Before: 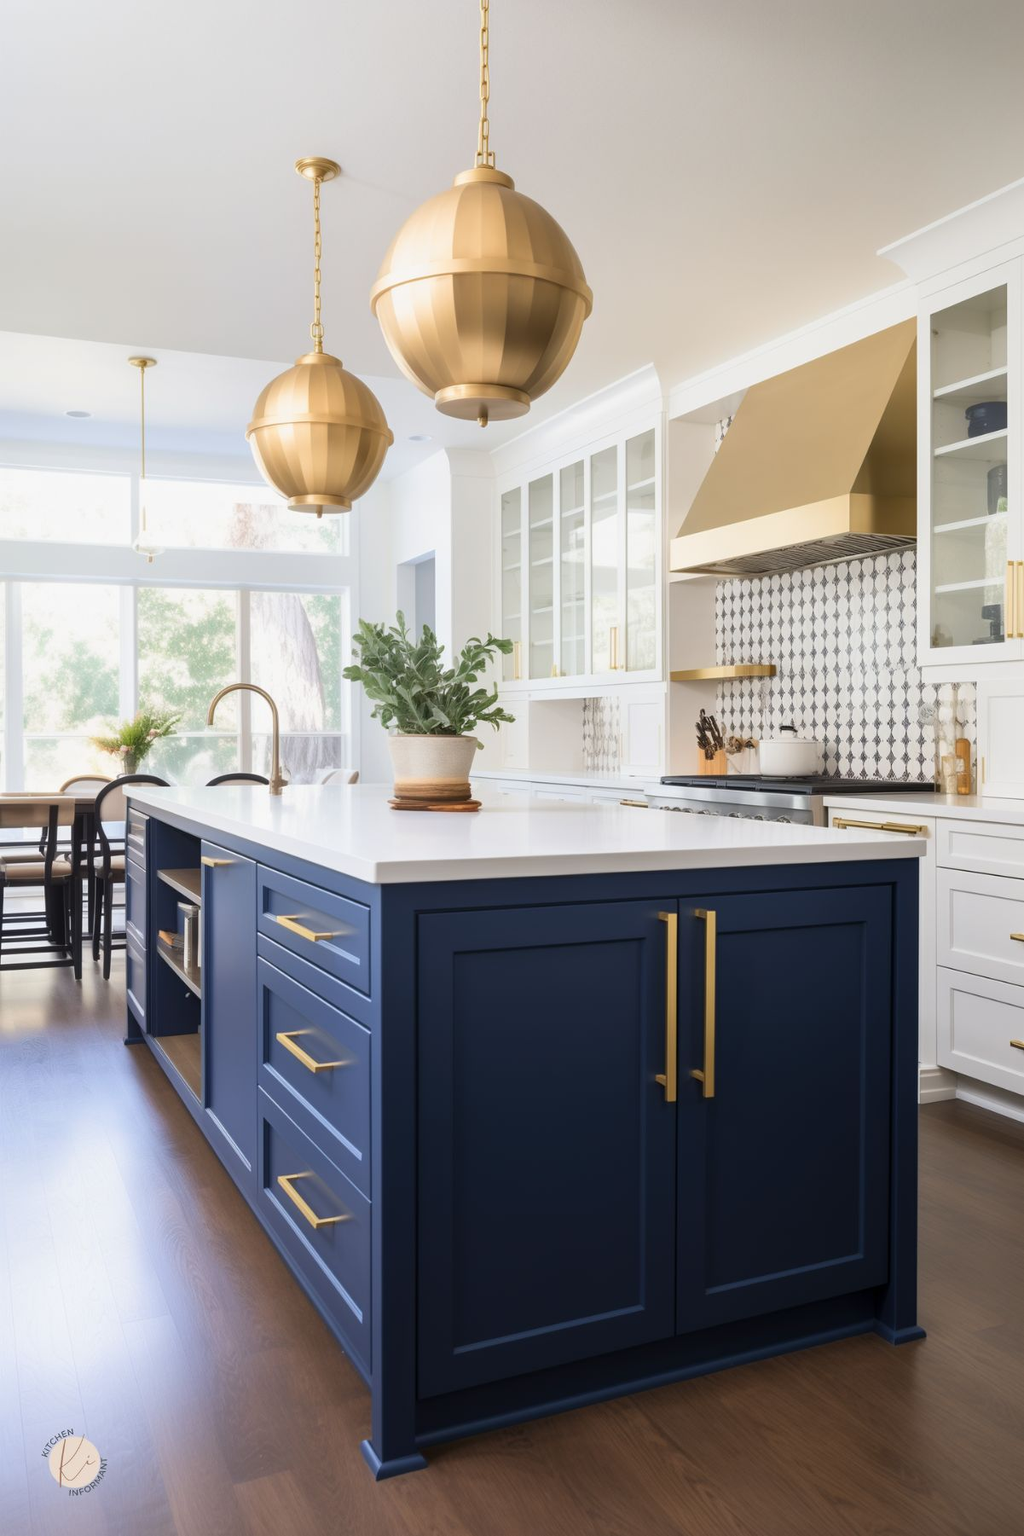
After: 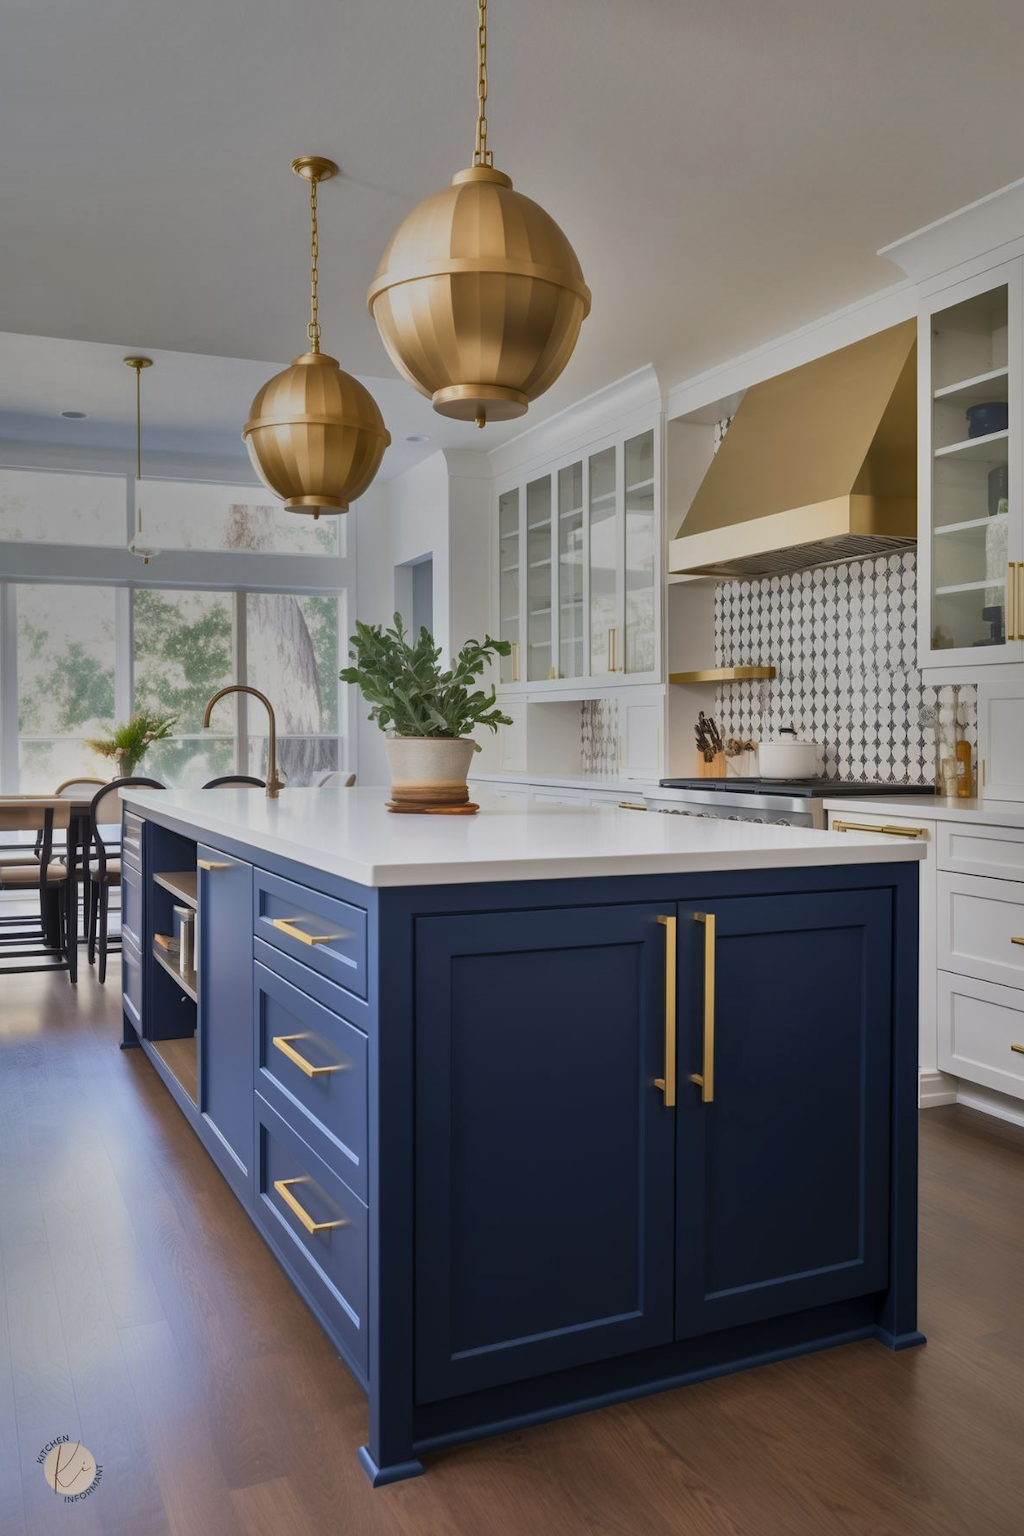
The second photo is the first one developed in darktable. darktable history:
shadows and highlights: shadows 20.88, highlights -80.76, soften with gaussian
tone equalizer: -8 EV -0.001 EV, -7 EV 0.004 EV, -6 EV -0.016 EV, -5 EV 0.013 EV, -4 EV -0.019 EV, -3 EV 0.041 EV, -2 EV -0.073 EV, -1 EV -0.317 EV, +0 EV -0.604 EV, mask exposure compensation -0.513 EV
crop and rotate: left 0.511%, top 0.132%, bottom 0.403%
